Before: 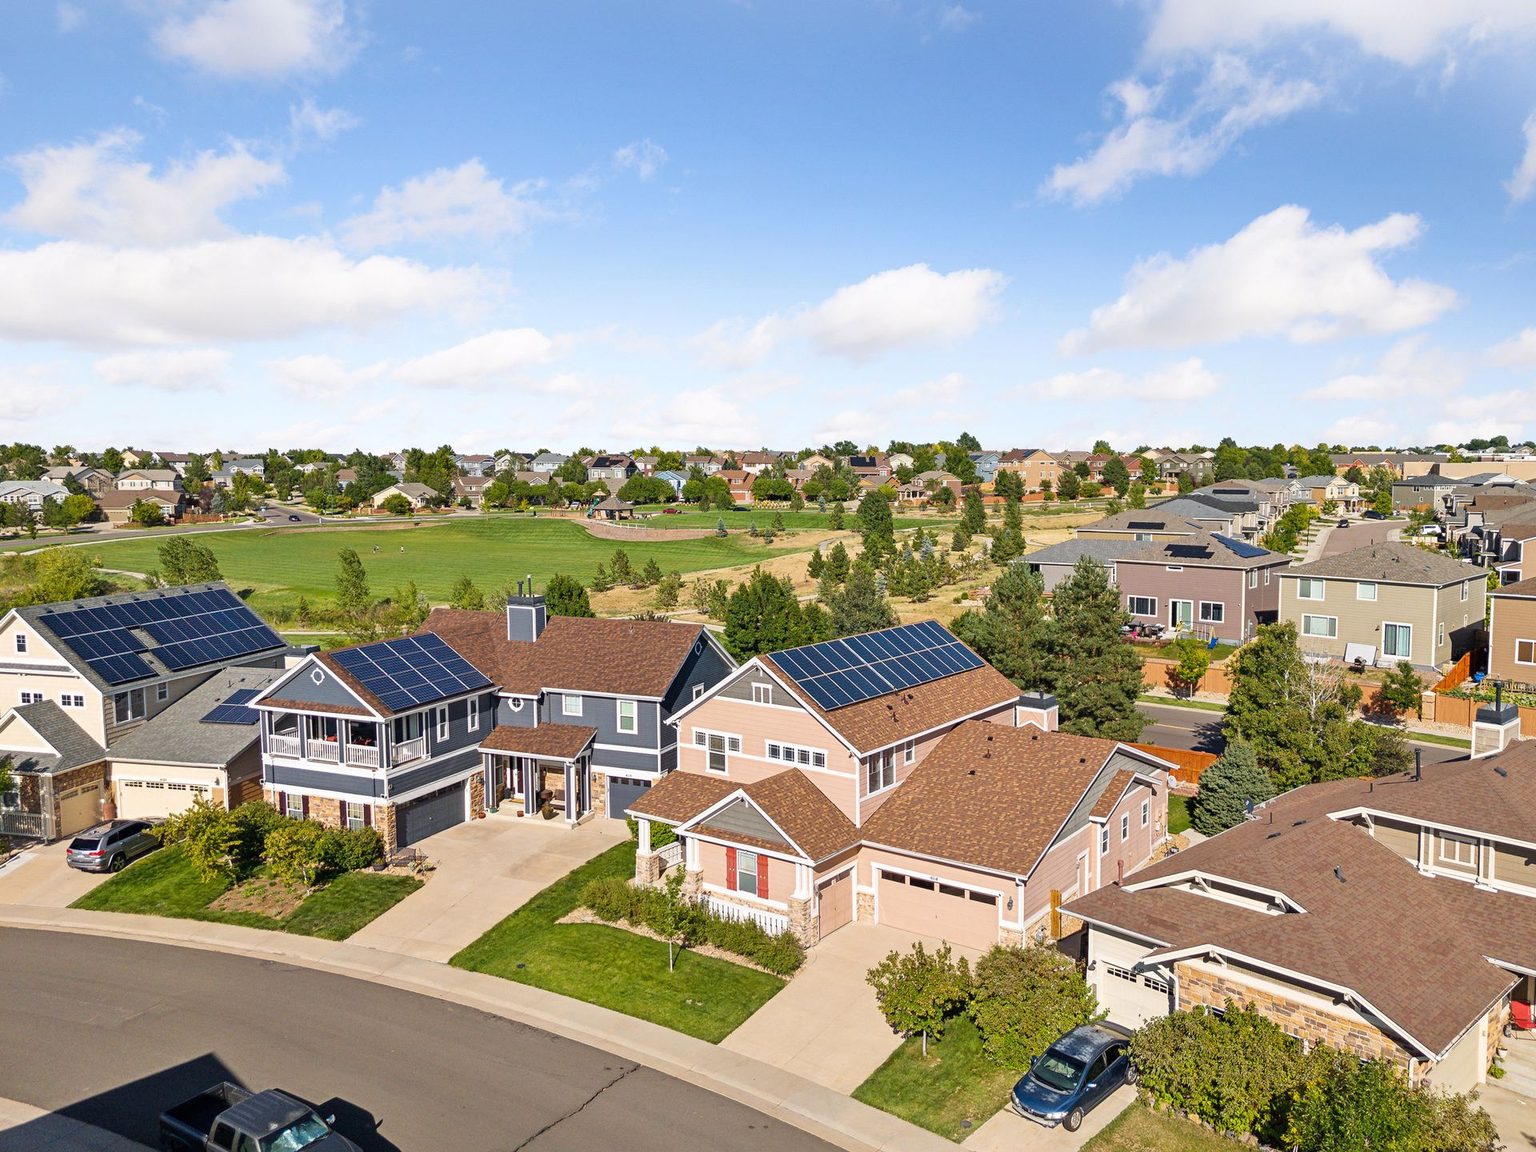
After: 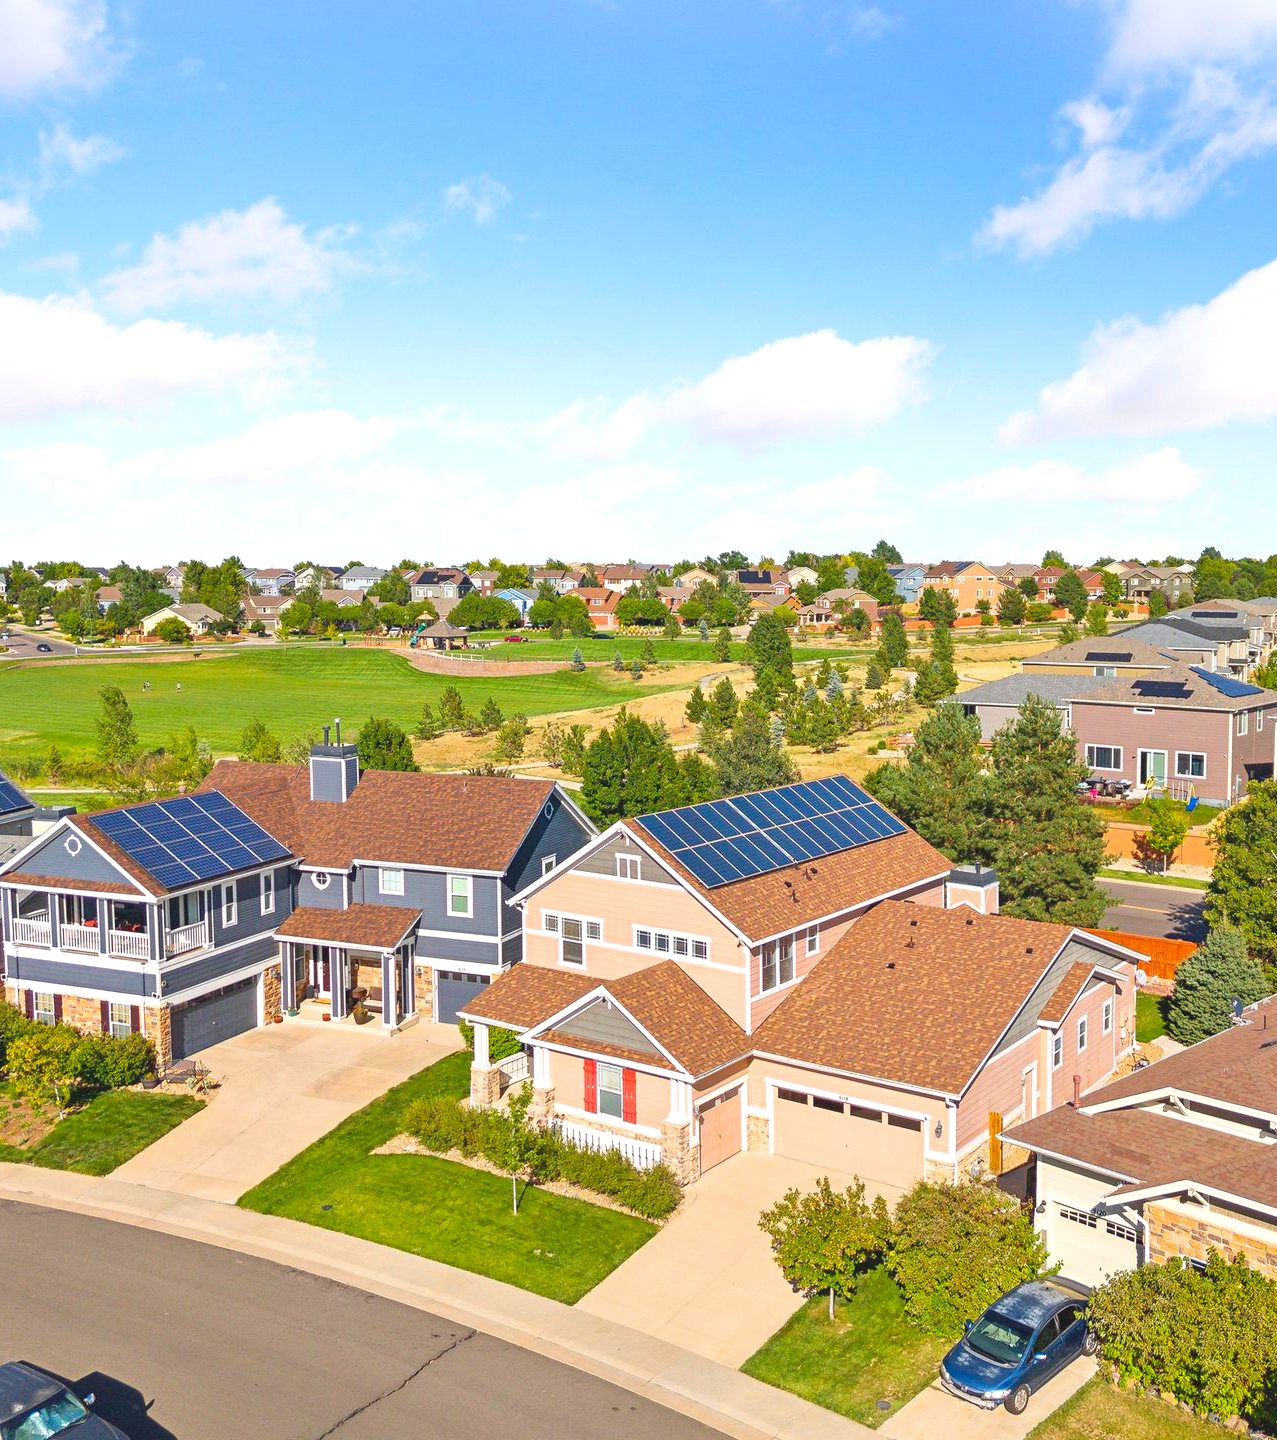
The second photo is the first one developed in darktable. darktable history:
exposure: black level correction 0.001, exposure 0.955 EV, compensate exposure bias true, compensate highlight preservation false
crop: left 16.899%, right 16.556%
contrast brightness saturation: contrast -0.19, saturation 0.19
